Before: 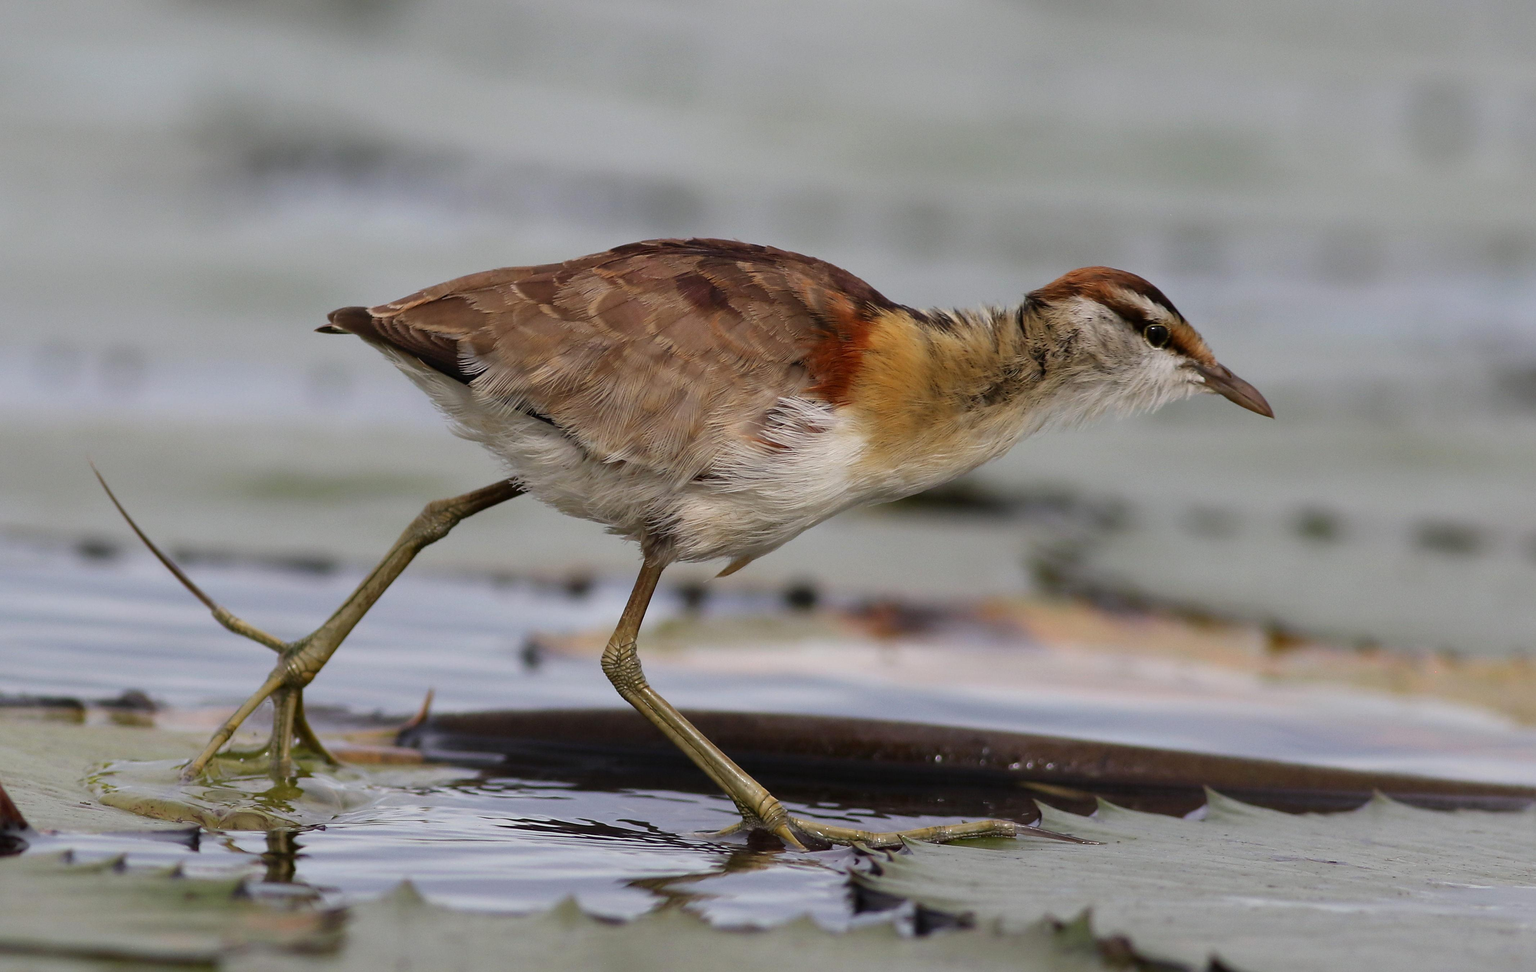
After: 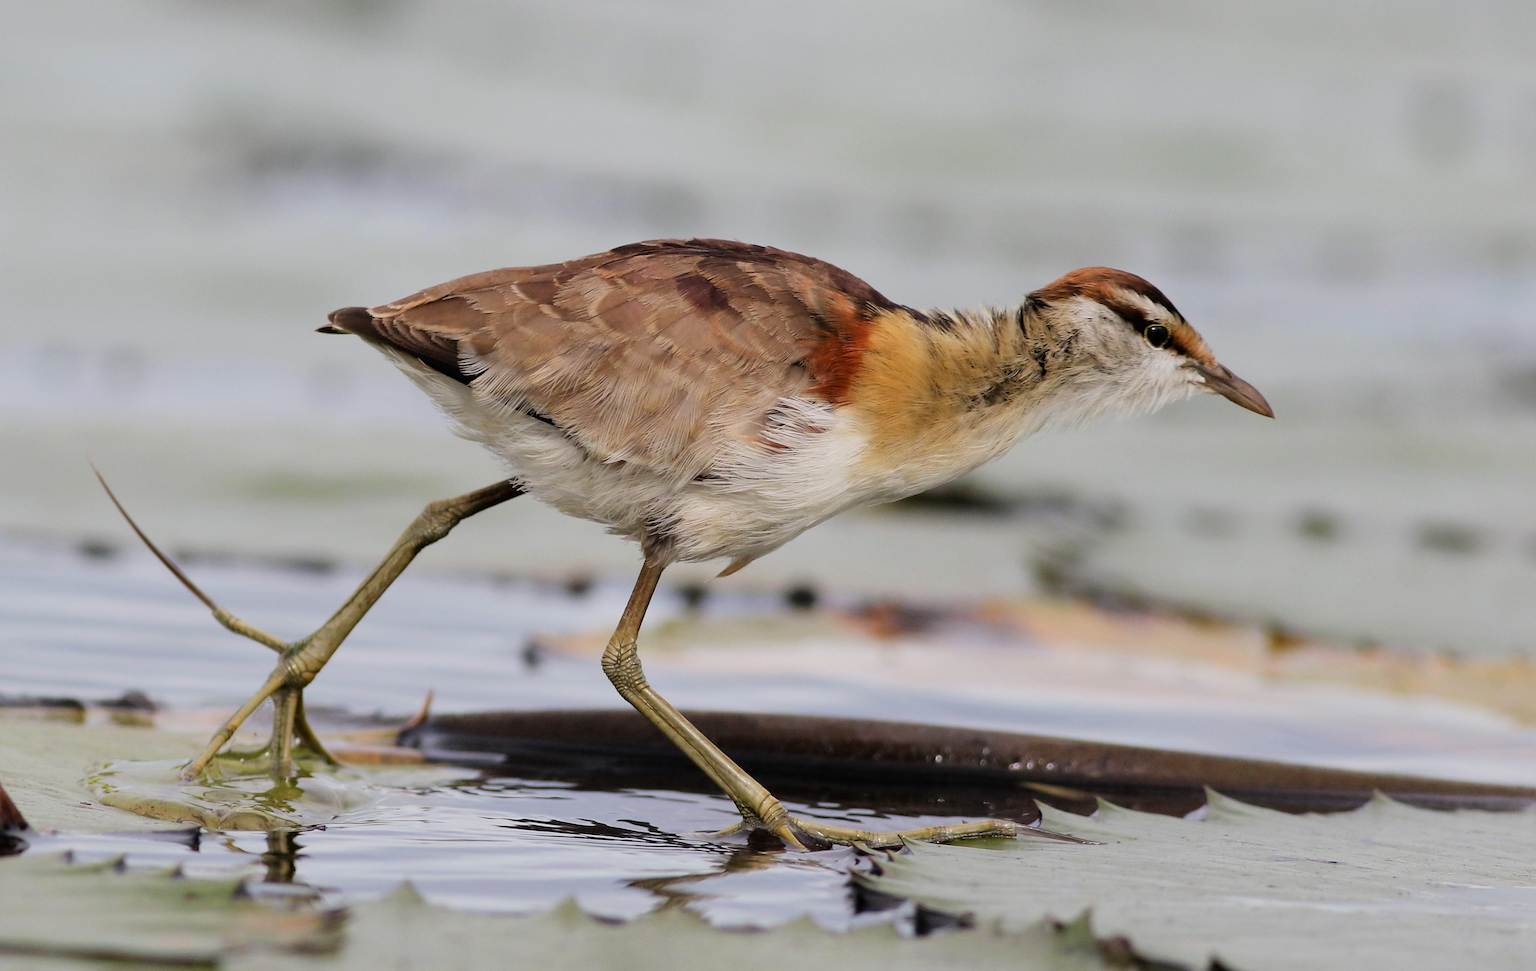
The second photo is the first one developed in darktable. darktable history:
filmic rgb: black relative exposure -7.65 EV, white relative exposure 4.56 EV, hardness 3.61
exposure: black level correction 0, exposure 0.7 EV, compensate exposure bias true, compensate highlight preservation false
